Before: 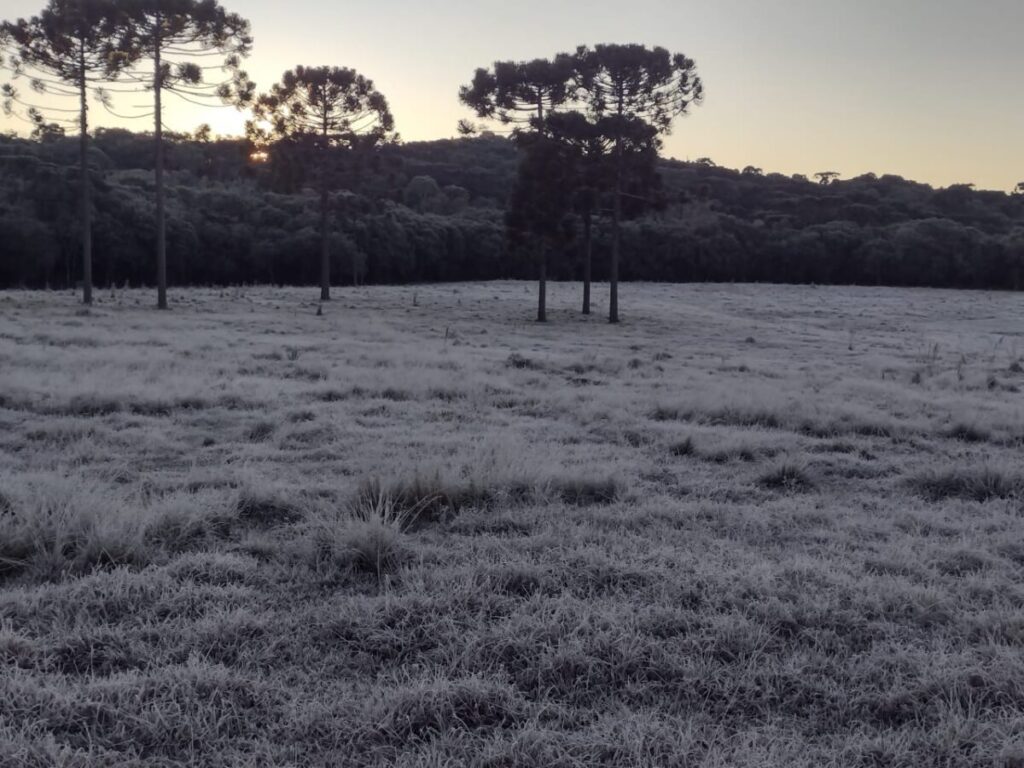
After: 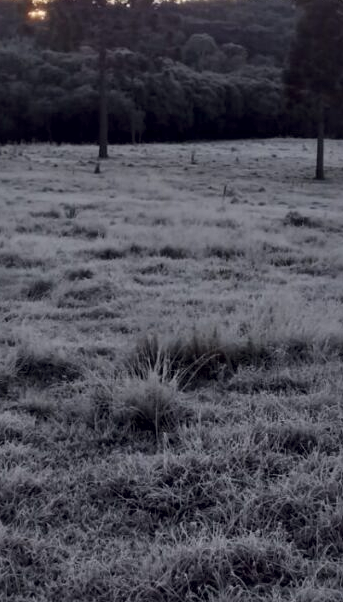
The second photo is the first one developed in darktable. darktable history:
crop and rotate: left 21.77%, top 18.528%, right 44.676%, bottom 2.997%
local contrast: mode bilateral grid, contrast 25, coarseness 47, detail 151%, midtone range 0.2
